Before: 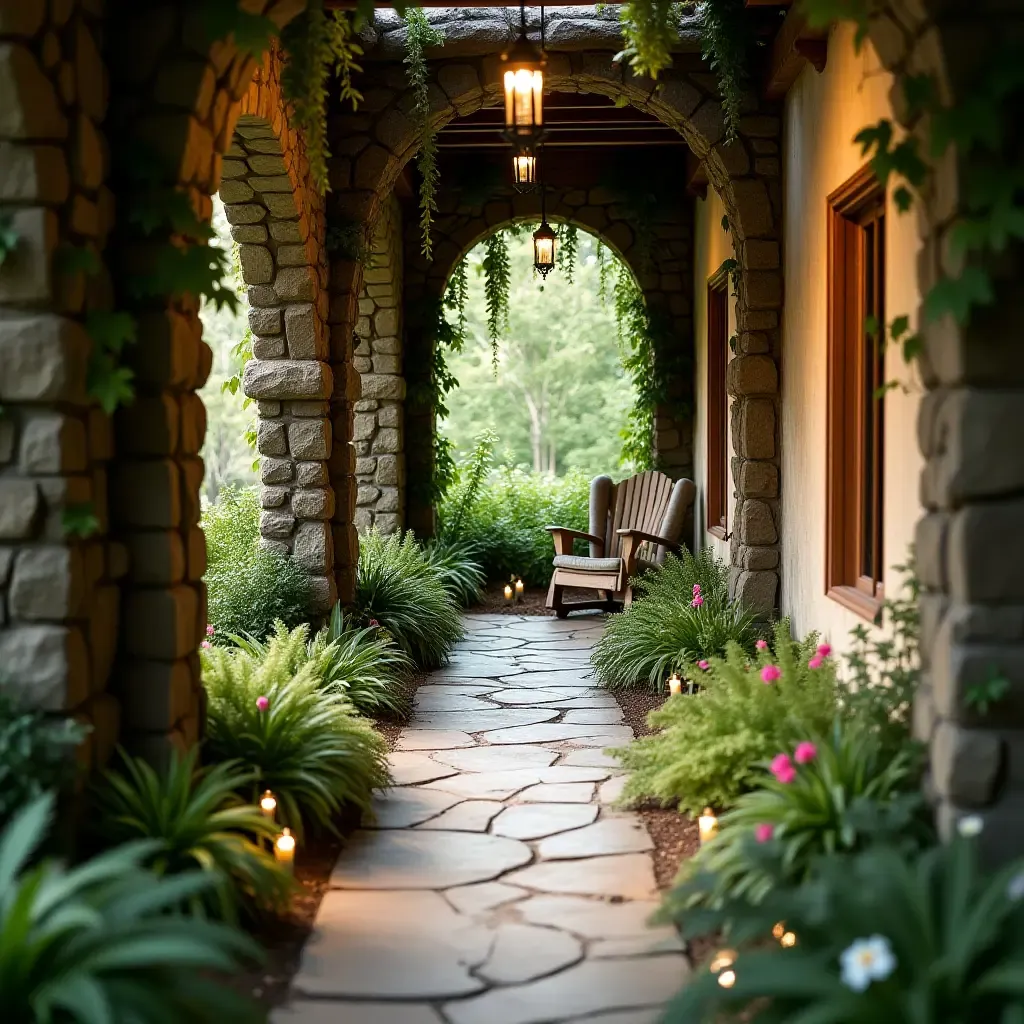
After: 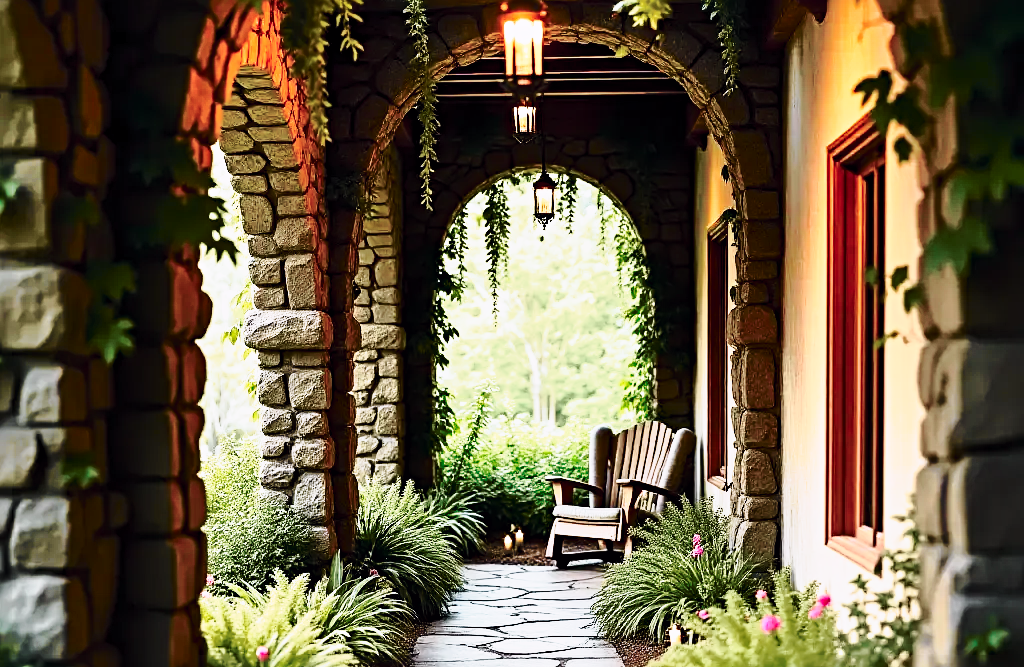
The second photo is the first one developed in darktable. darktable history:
base curve: curves: ch0 [(0, 0) (0.036, 0.037) (0.121, 0.228) (0.46, 0.76) (0.859, 0.983) (1, 1)], preserve colors none
shadows and highlights: low approximation 0.01, soften with gaussian
sharpen: radius 4.925
tone curve: curves: ch0 [(0, 0) (0.105, 0.08) (0.195, 0.18) (0.283, 0.288) (0.384, 0.419) (0.485, 0.531) (0.638, 0.69) (0.795, 0.879) (1, 0.977)]; ch1 [(0, 0) (0.161, 0.092) (0.35, 0.33) (0.379, 0.401) (0.456, 0.469) (0.498, 0.503) (0.531, 0.537) (0.596, 0.621) (0.635, 0.655) (1, 1)]; ch2 [(0, 0) (0.371, 0.362) (0.437, 0.437) (0.483, 0.484) (0.53, 0.515) (0.56, 0.58) (0.622, 0.606) (1, 1)], color space Lab, independent channels, preserve colors none
crop and rotate: top 4.947%, bottom 29.824%
